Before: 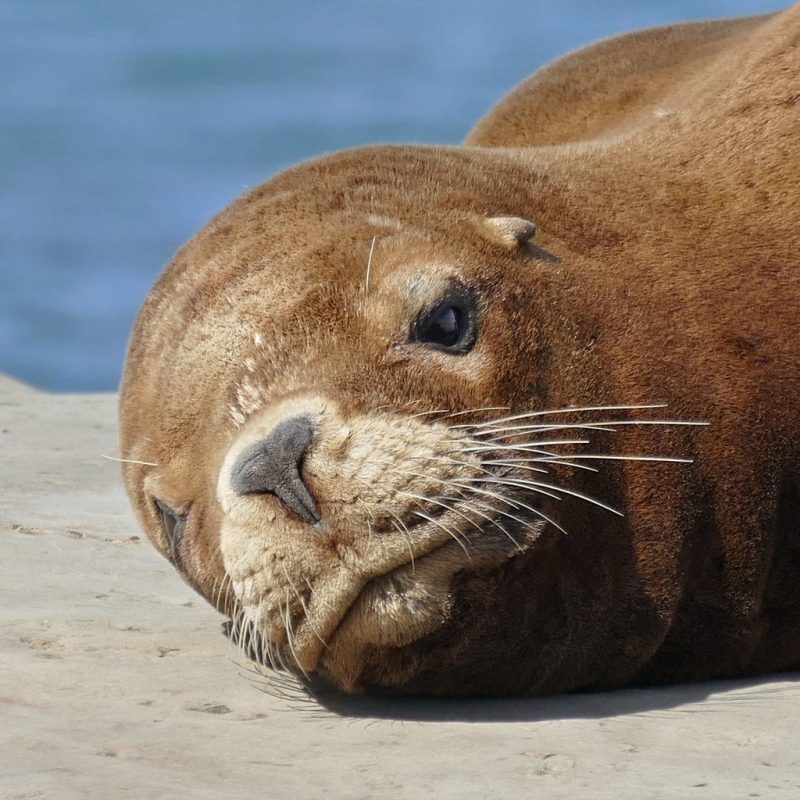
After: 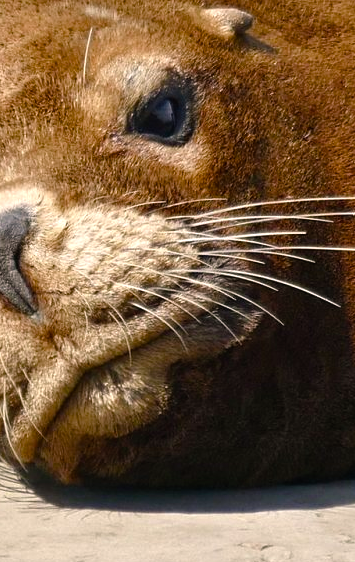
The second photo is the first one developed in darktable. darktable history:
color balance rgb: shadows lift › chroma 1%, shadows lift › hue 217.2°, power › hue 310.8°, highlights gain › chroma 2%, highlights gain › hue 44.4°, global offset › luminance 0.25%, global offset › hue 171.6°, perceptual saturation grading › global saturation 14.09%, perceptual saturation grading › highlights -30%, perceptual saturation grading › shadows 50.67%, global vibrance 25%, contrast 20%
crop: left 35.432%, top 26.233%, right 20.145%, bottom 3.432%
